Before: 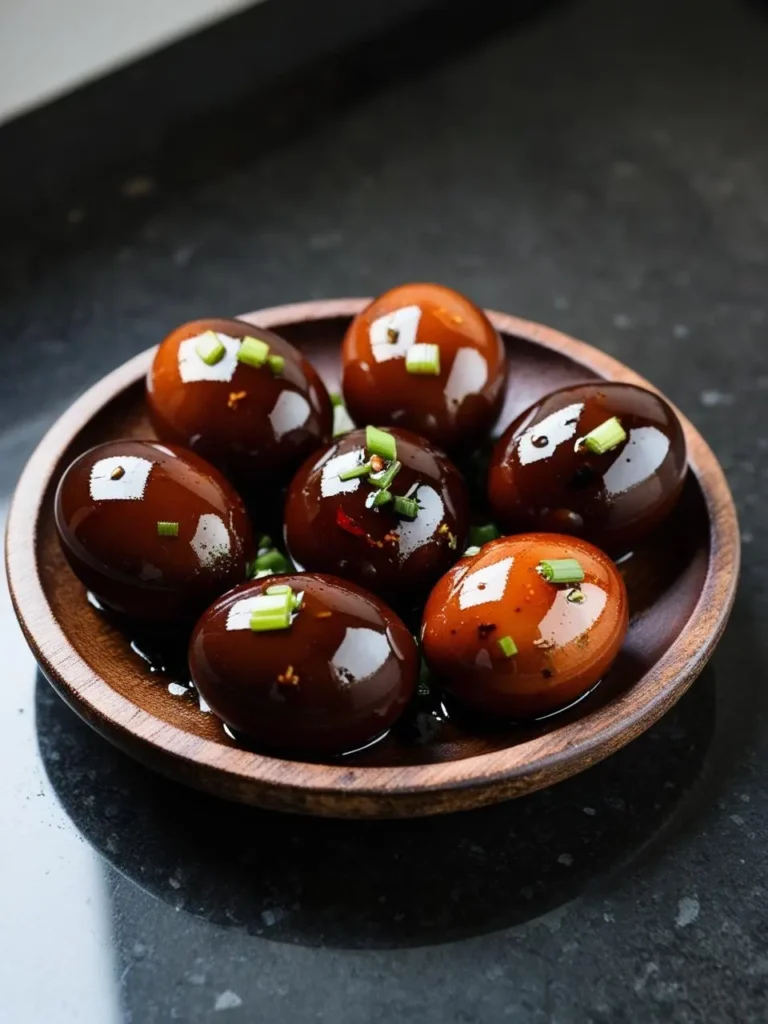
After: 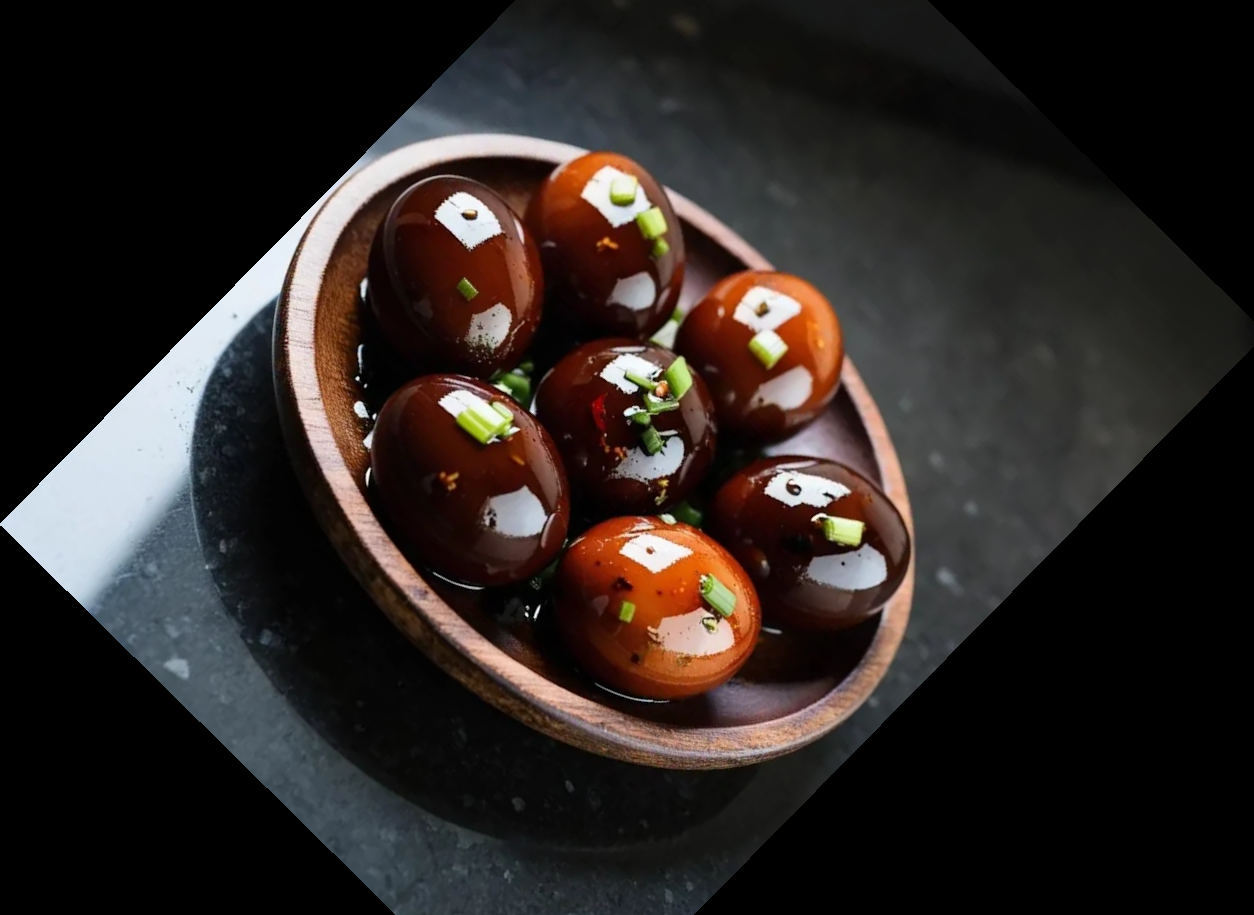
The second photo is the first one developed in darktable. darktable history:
crop and rotate: angle -44.57°, top 16.213%, right 0.891%, bottom 11.607%
